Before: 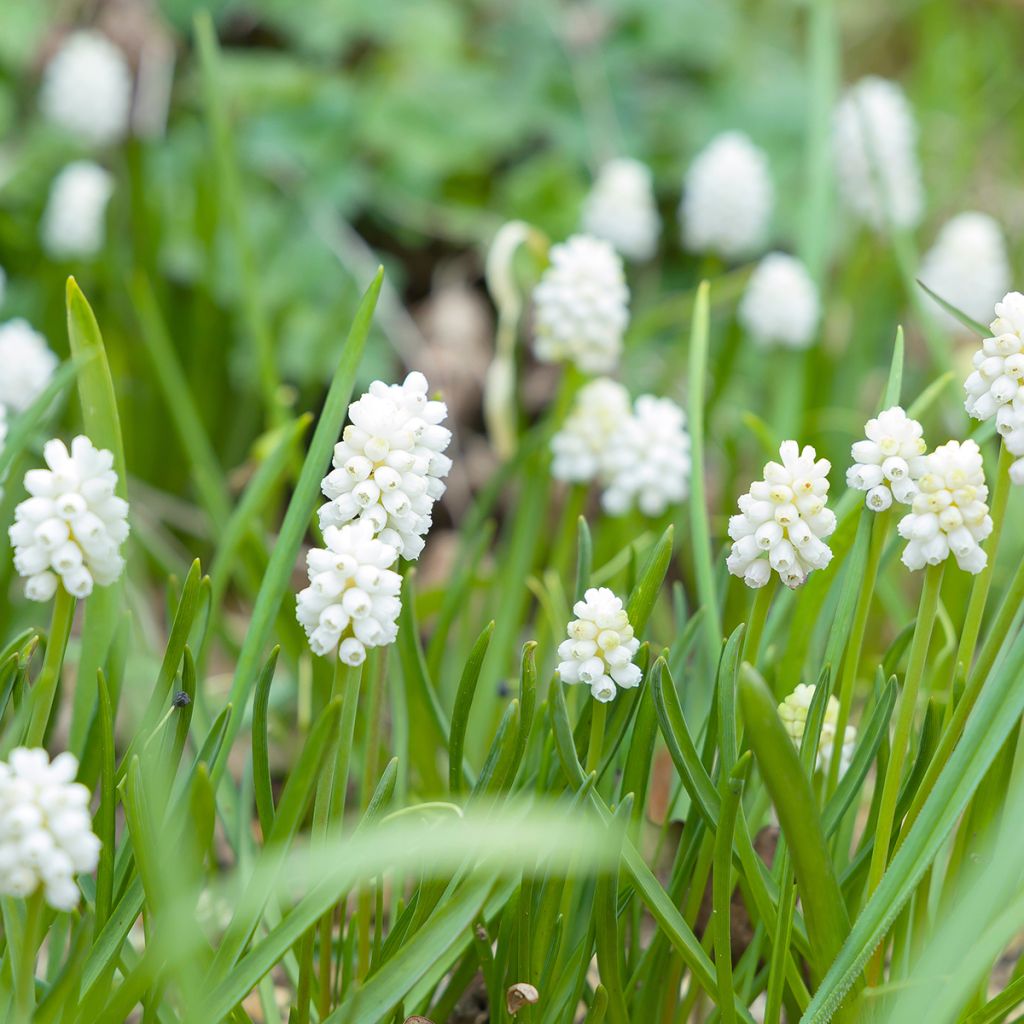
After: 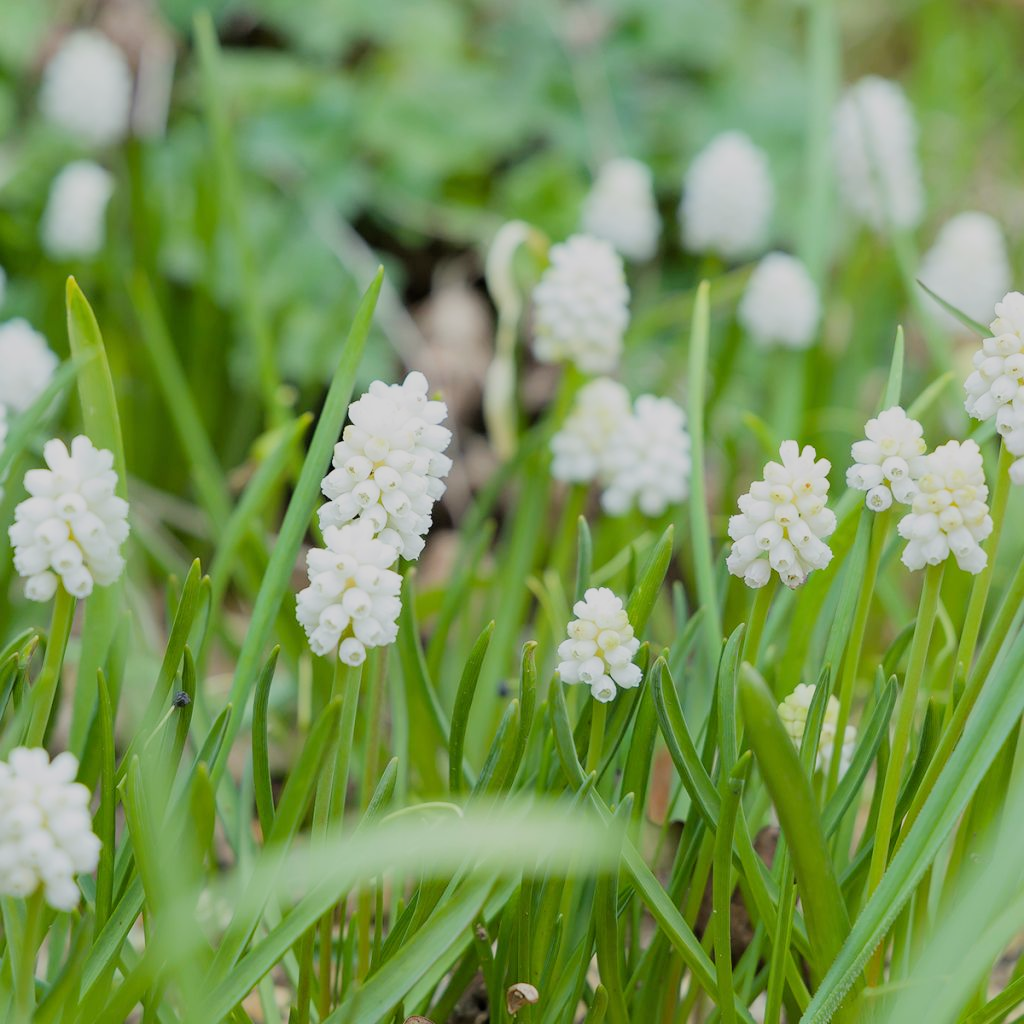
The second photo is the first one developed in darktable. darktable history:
filmic rgb: black relative exposure -7.65 EV, white relative exposure 4.56 EV, threshold 2.98 EV, hardness 3.61, enable highlight reconstruction true
